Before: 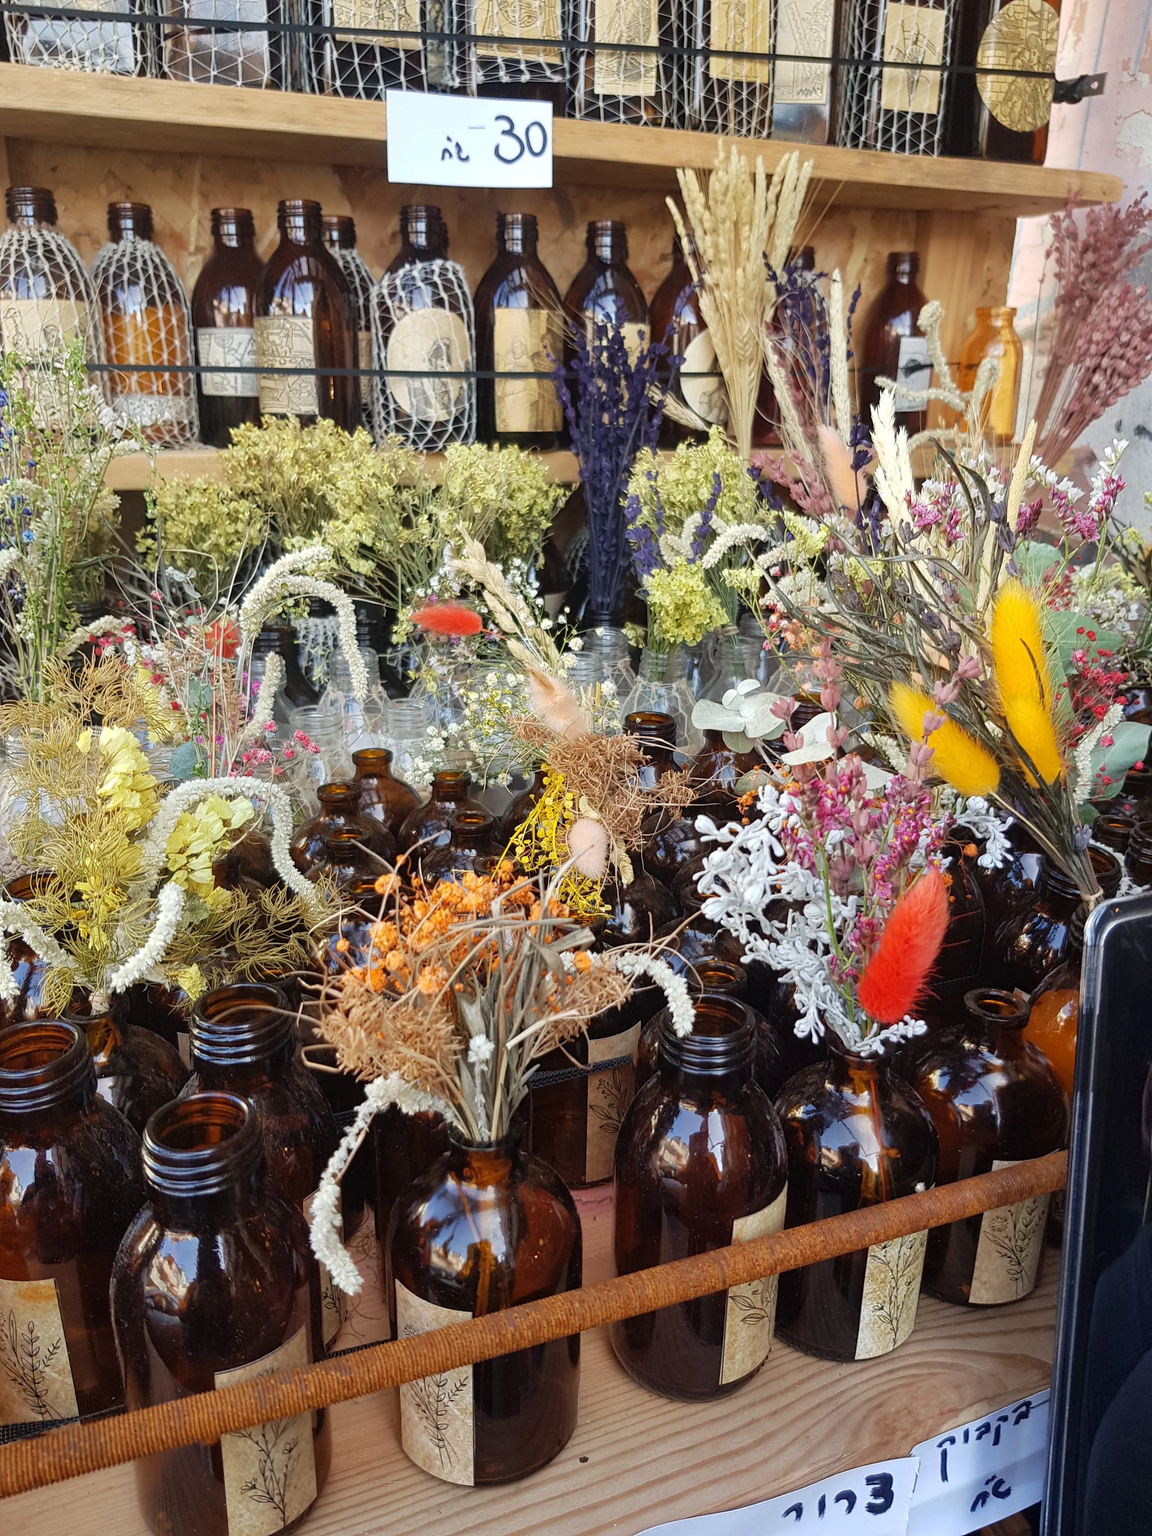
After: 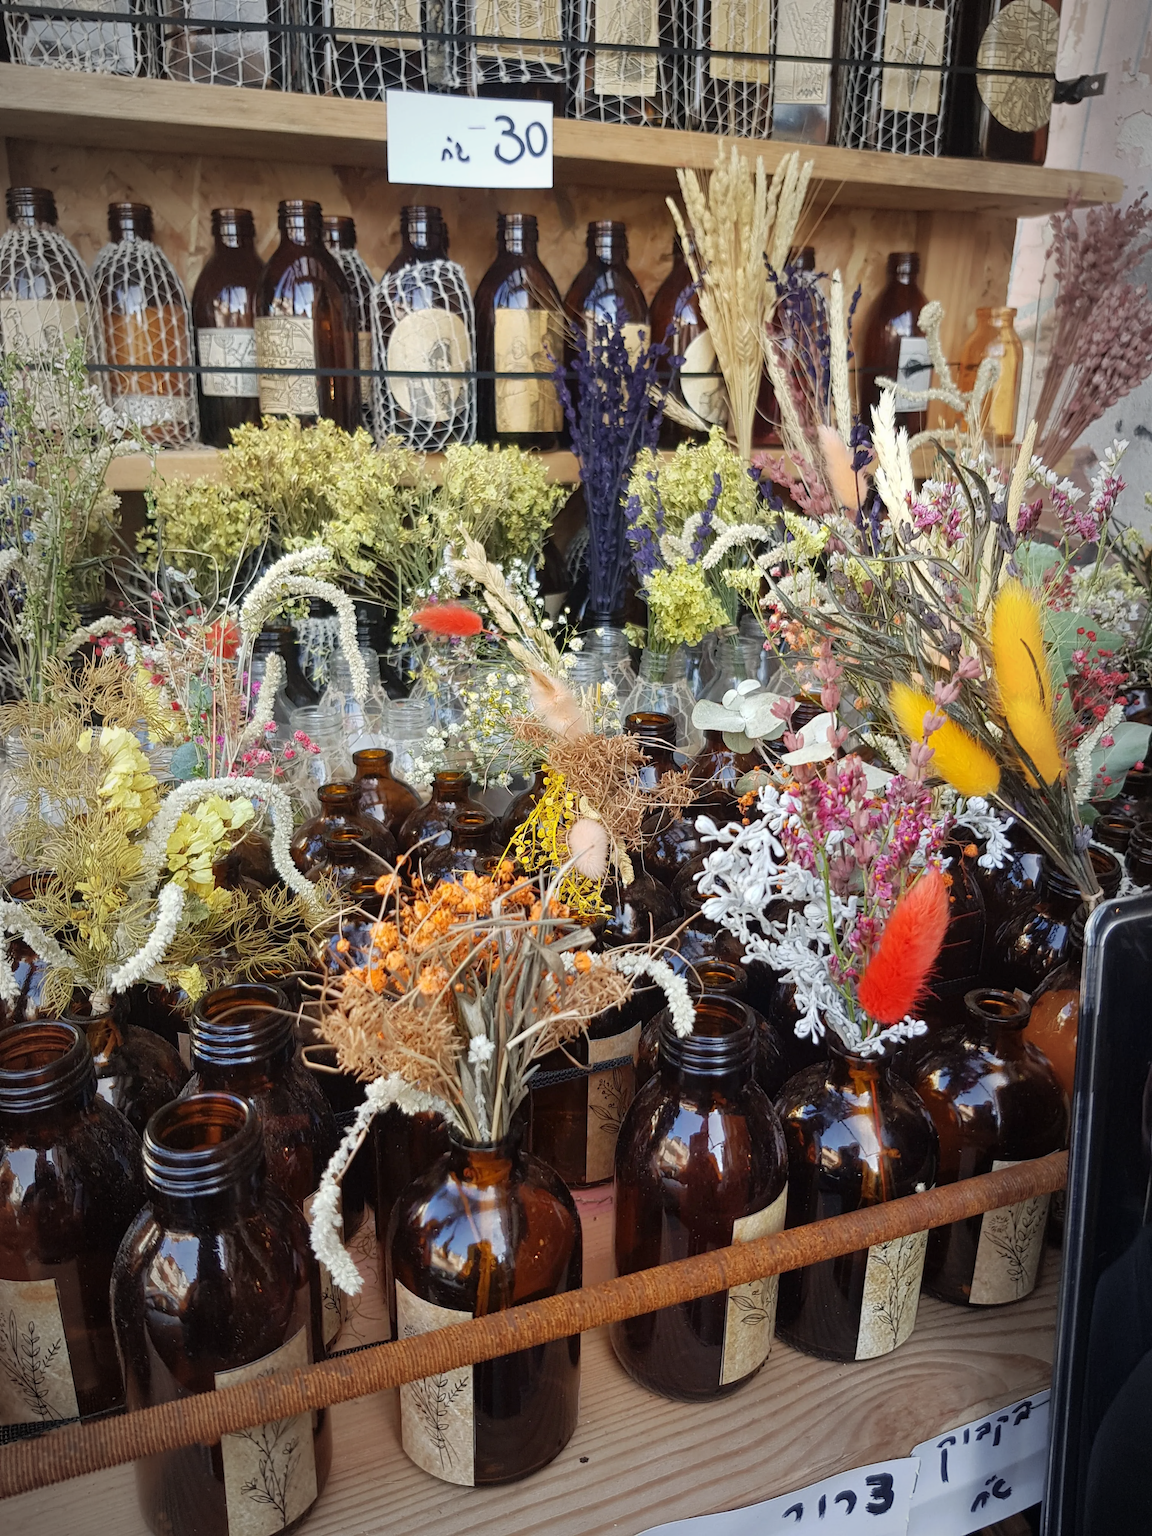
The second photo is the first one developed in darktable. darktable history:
vignetting: fall-off start 67.69%, fall-off radius 66.75%, automatic ratio true
